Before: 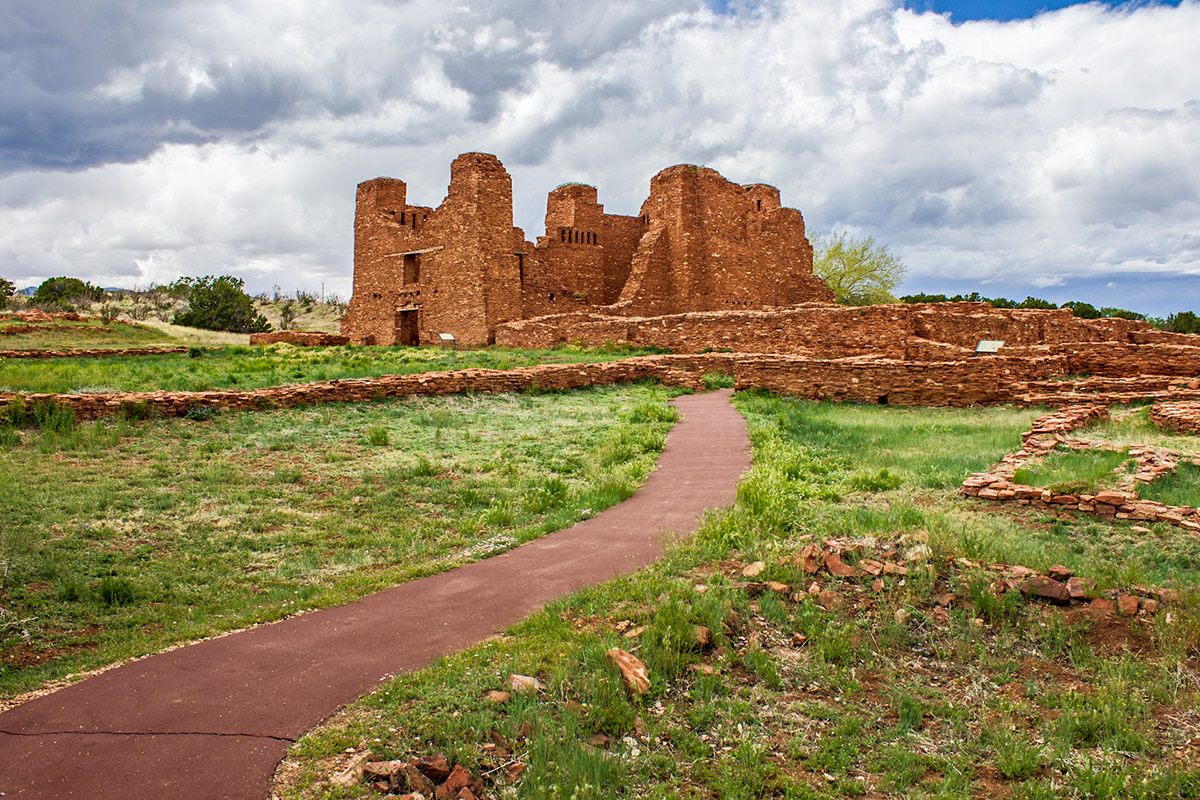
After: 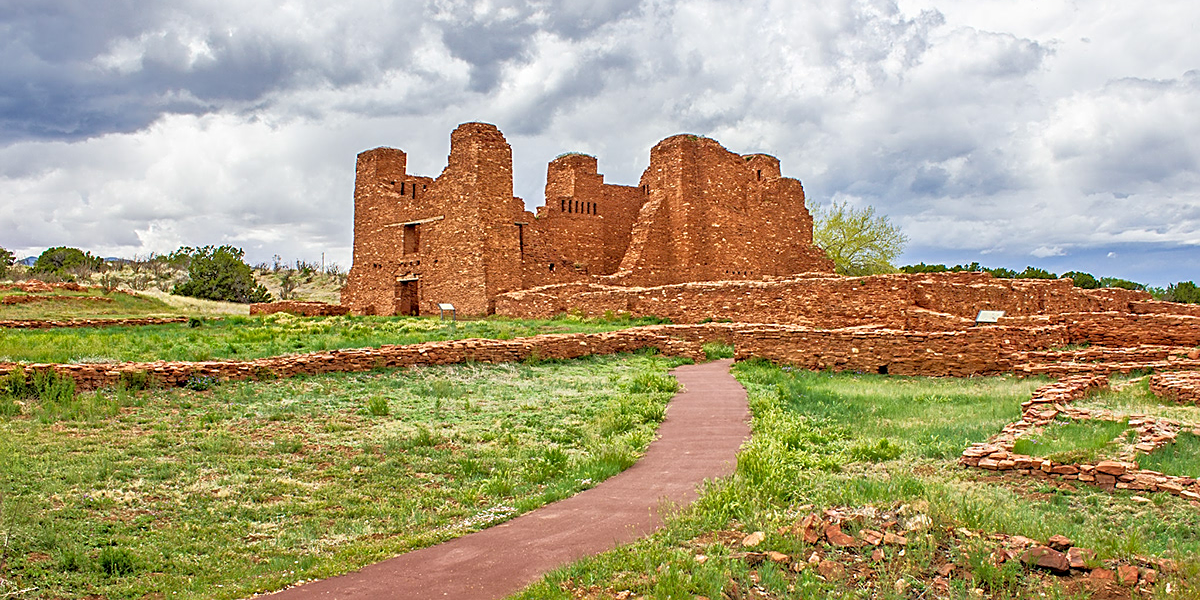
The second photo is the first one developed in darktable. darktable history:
tone equalizer: -7 EV 0.158 EV, -6 EV 0.572 EV, -5 EV 1.12 EV, -4 EV 1.35 EV, -3 EV 1.18 EV, -2 EV 0.6 EV, -1 EV 0.152 EV
crop: top 3.804%, bottom 21.177%
sharpen: on, module defaults
